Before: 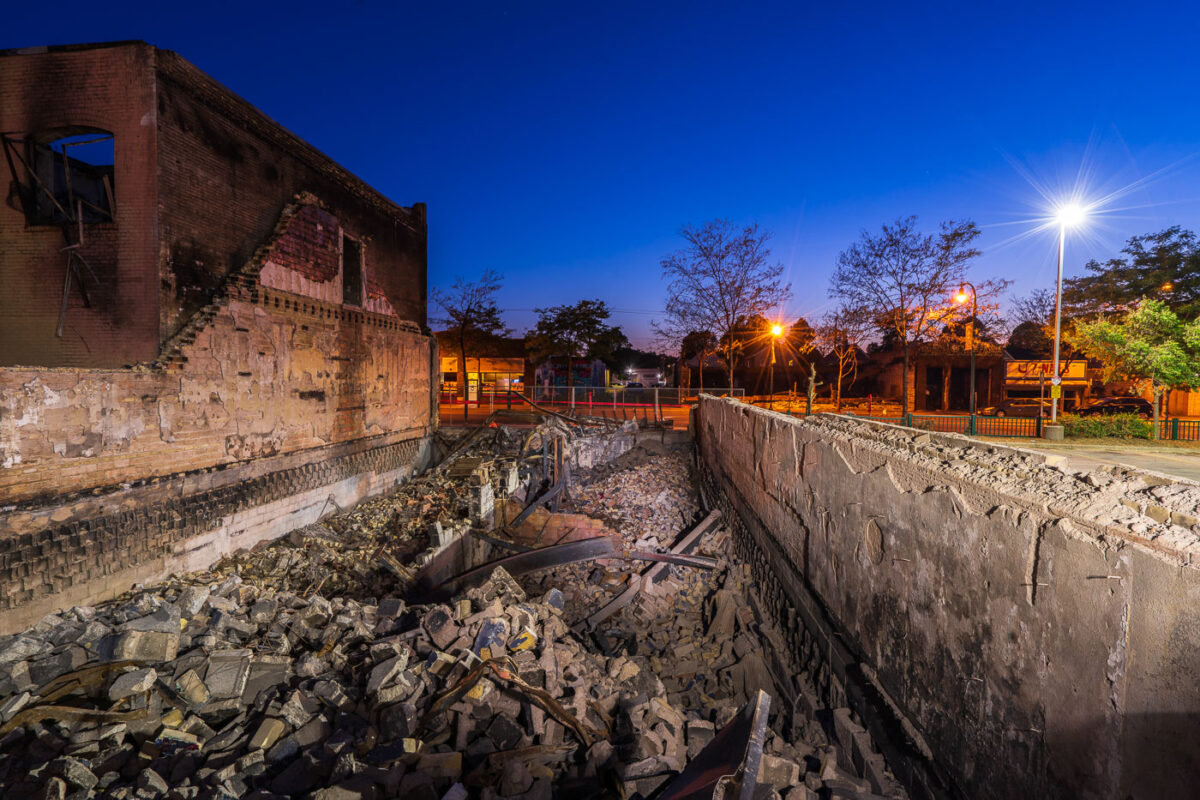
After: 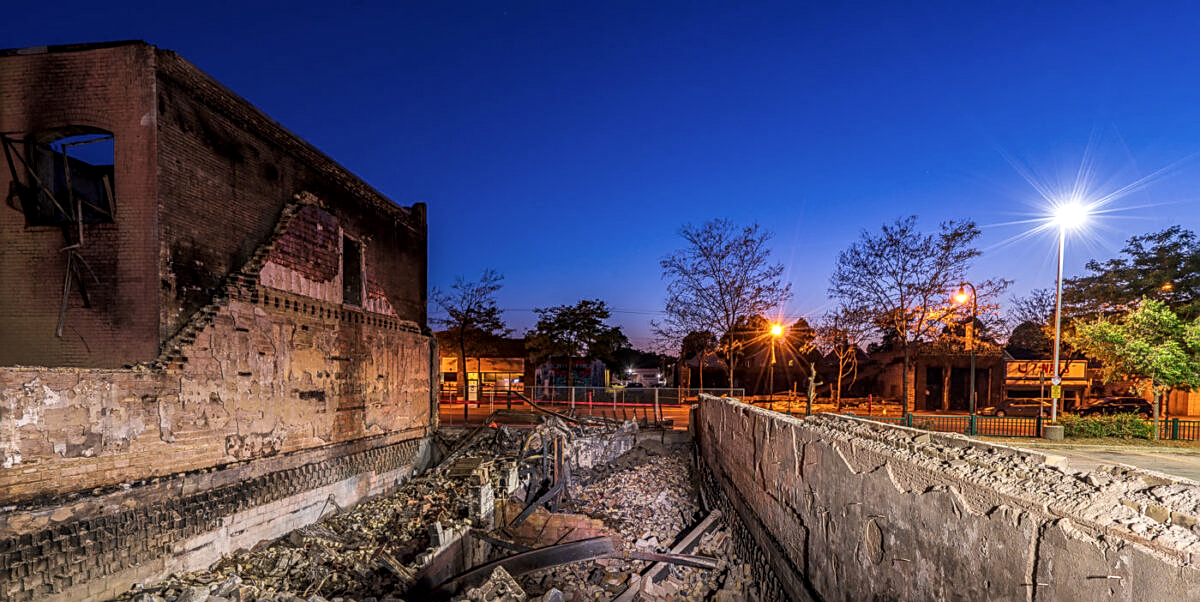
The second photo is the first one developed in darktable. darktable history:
contrast brightness saturation: saturation -0.064
sharpen: on, module defaults
local contrast: on, module defaults
crop: bottom 24.631%
